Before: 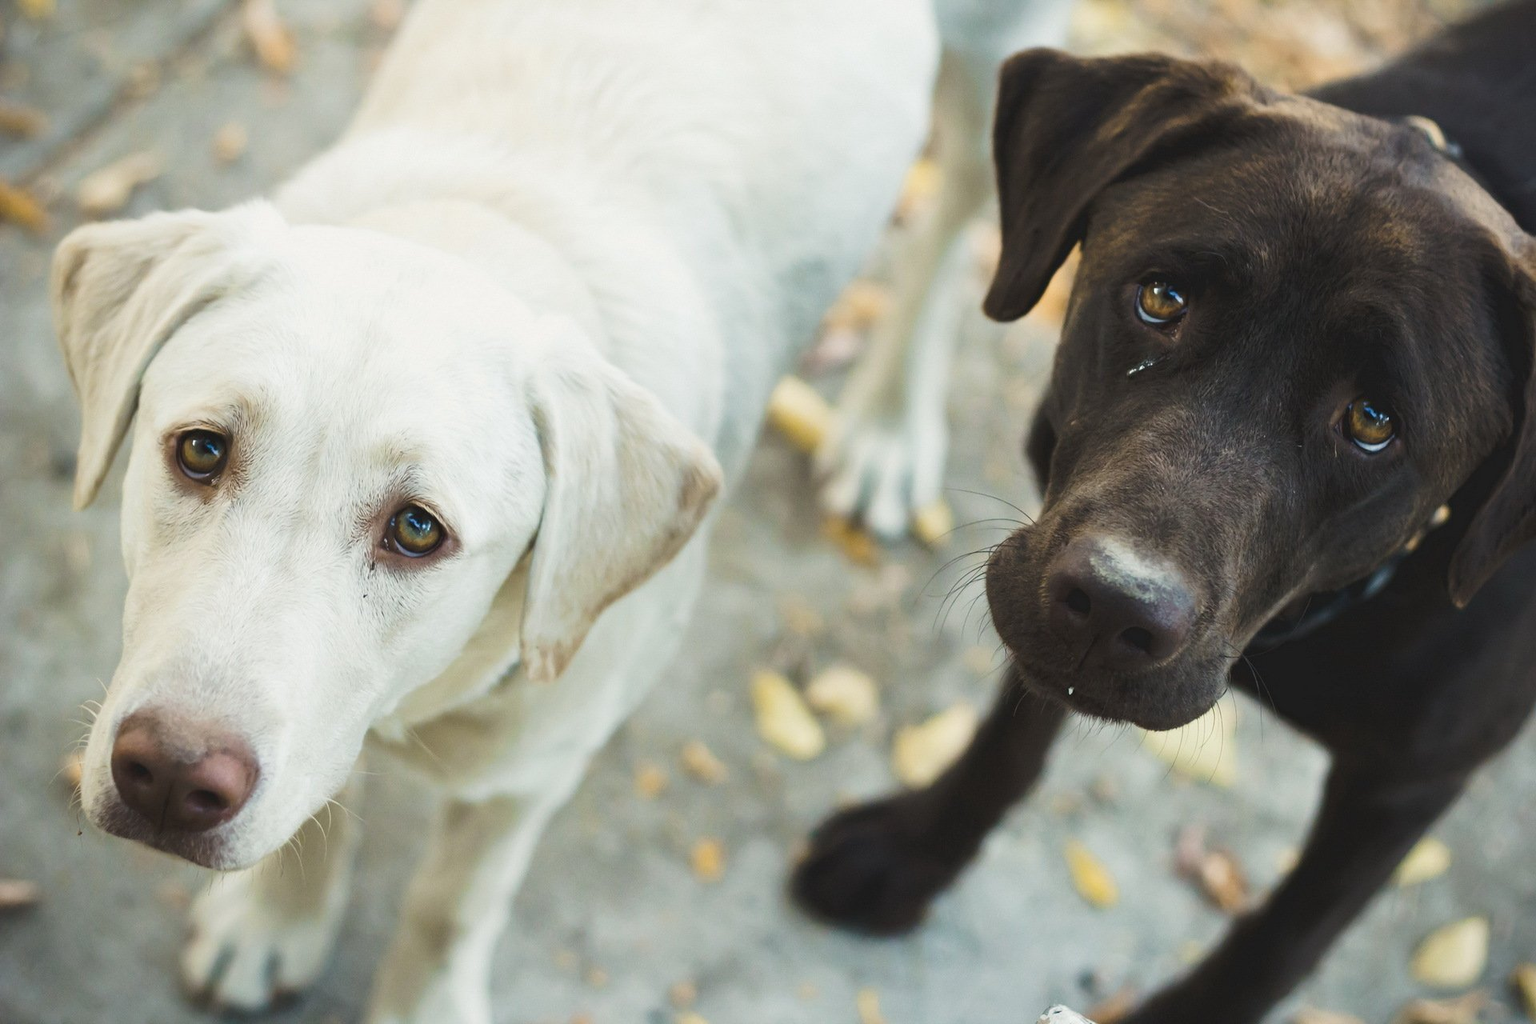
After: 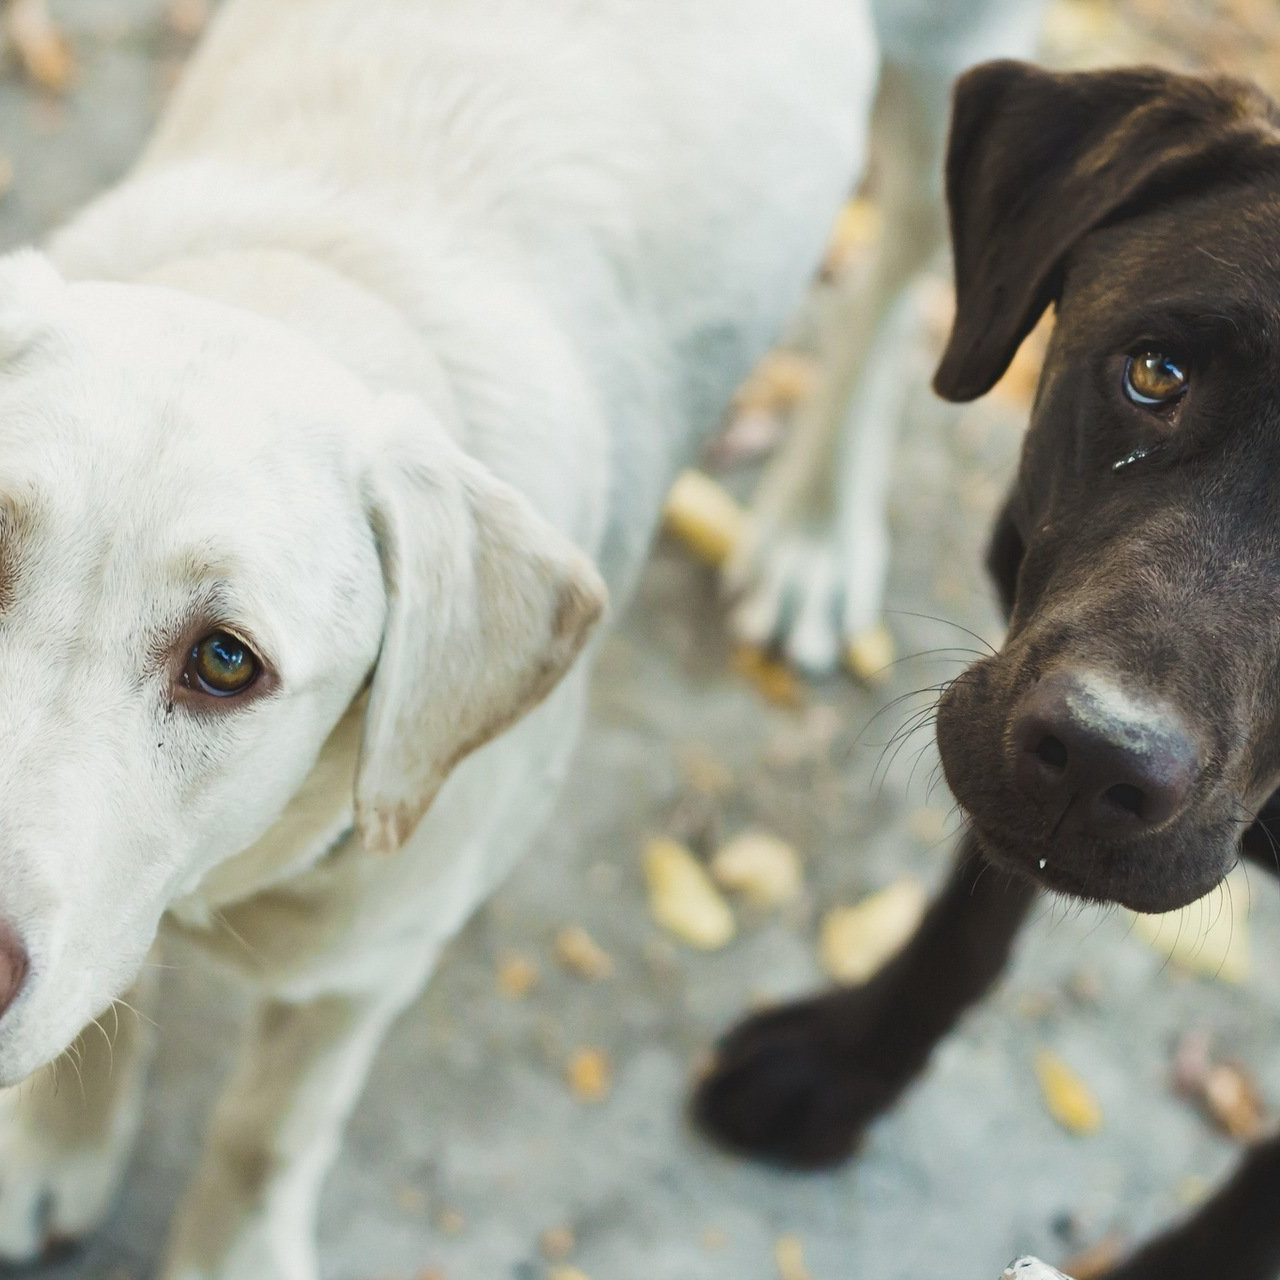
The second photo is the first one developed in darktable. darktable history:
shadows and highlights: shadows 32, highlights -32, soften with gaussian
crop and rotate: left 15.446%, right 17.836%
